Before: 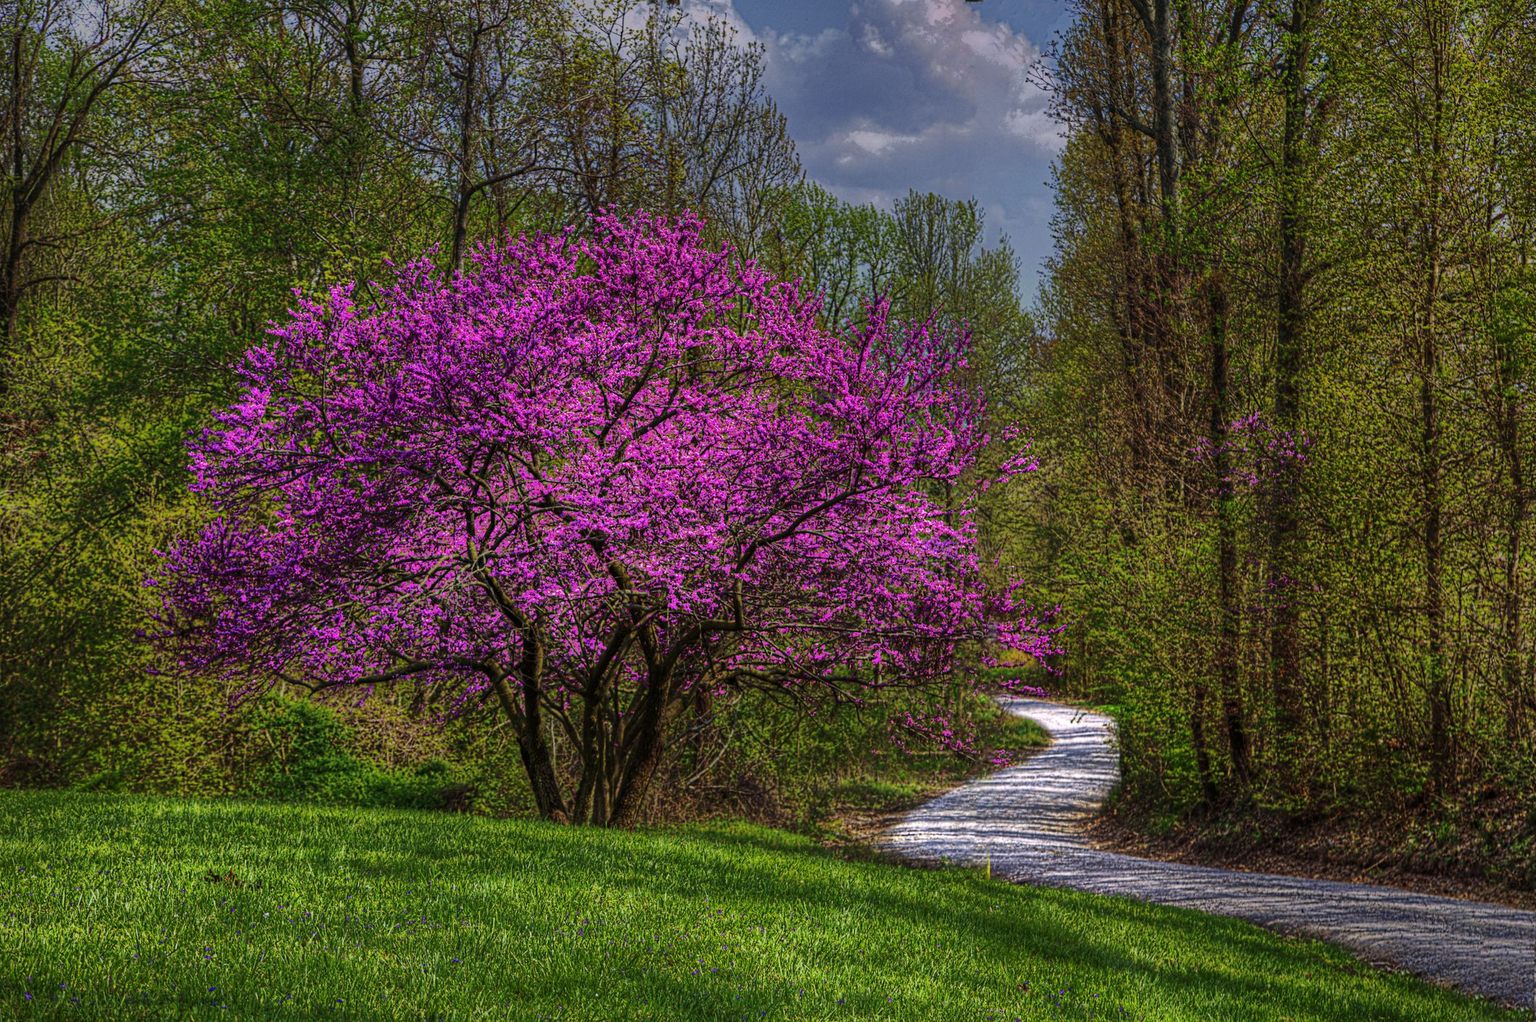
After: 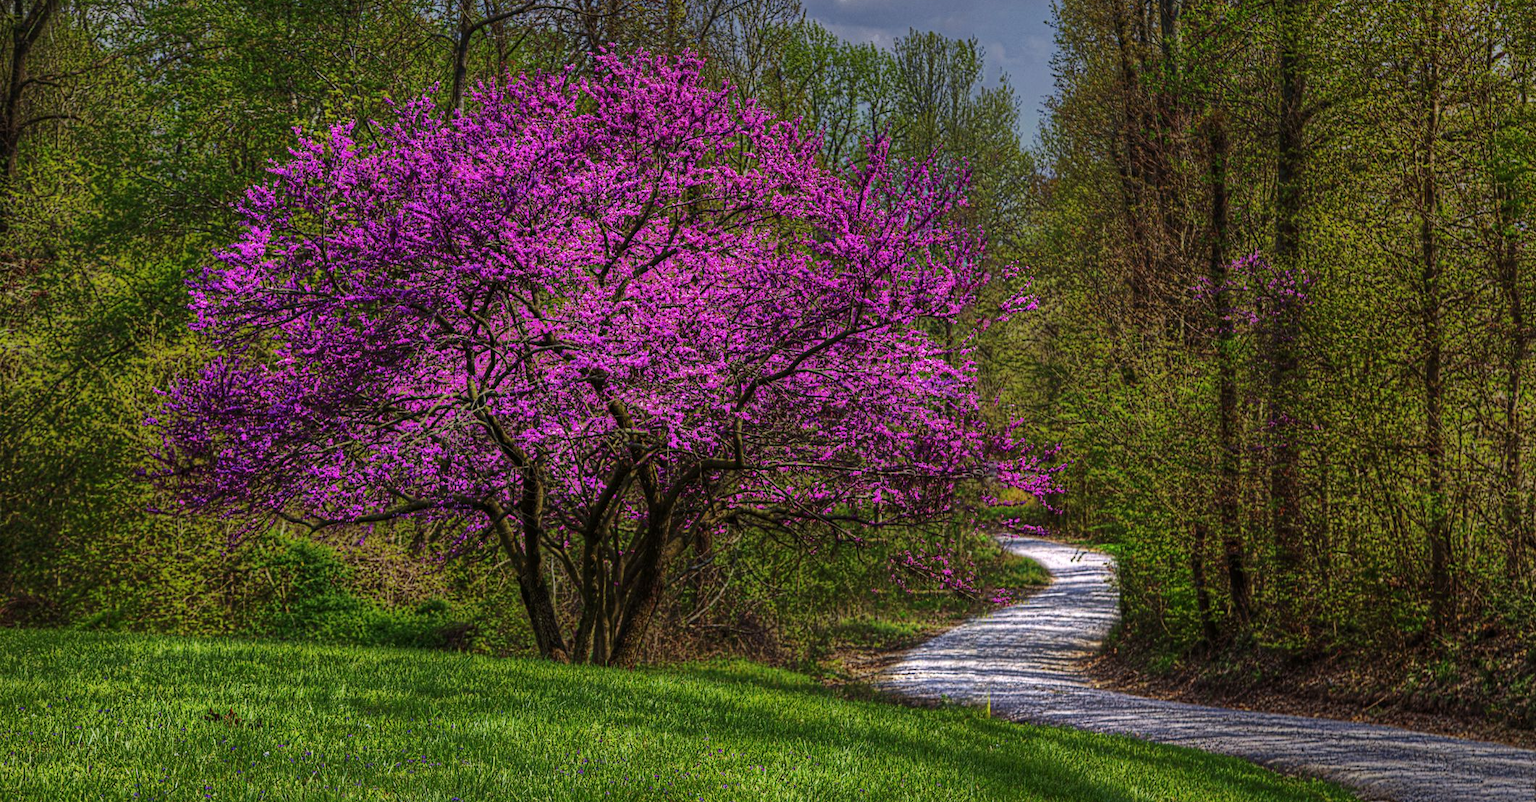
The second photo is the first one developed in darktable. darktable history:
crop and rotate: top 15.933%, bottom 5.47%
